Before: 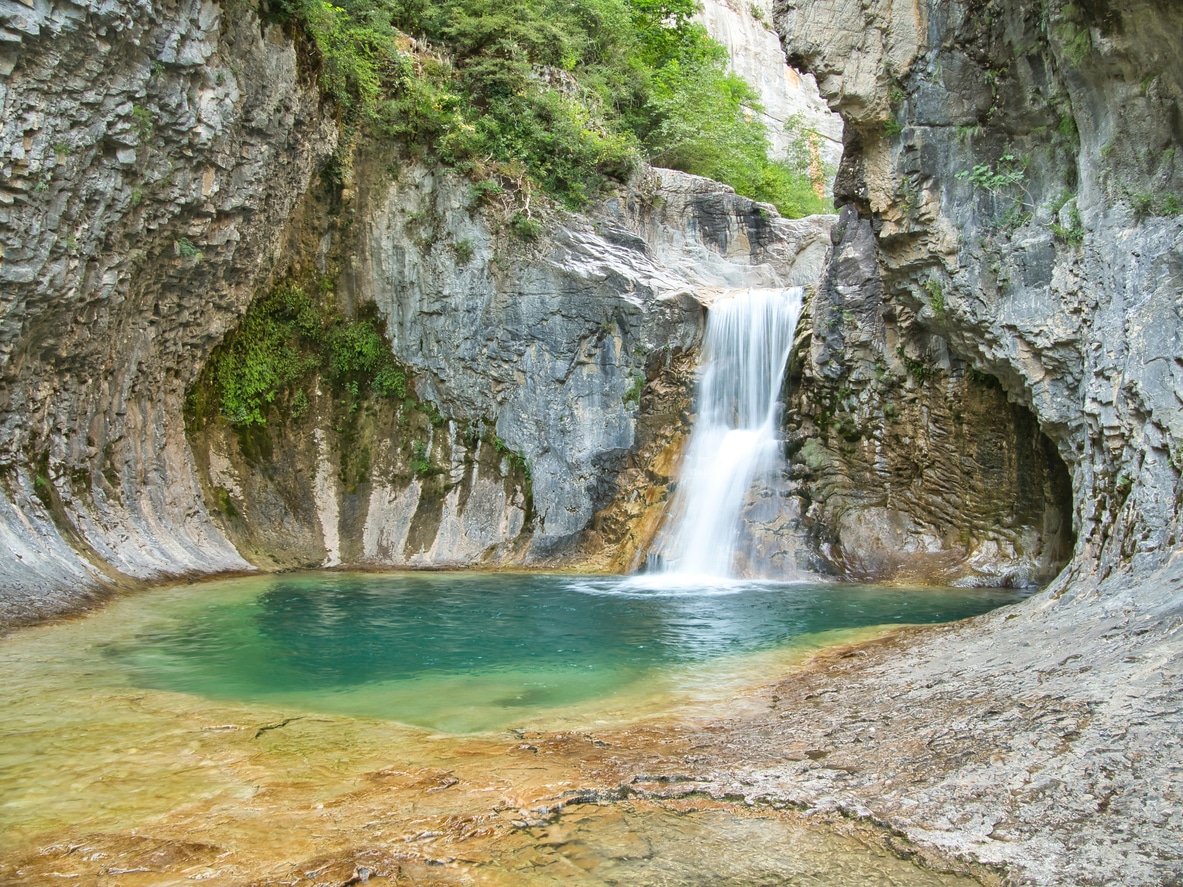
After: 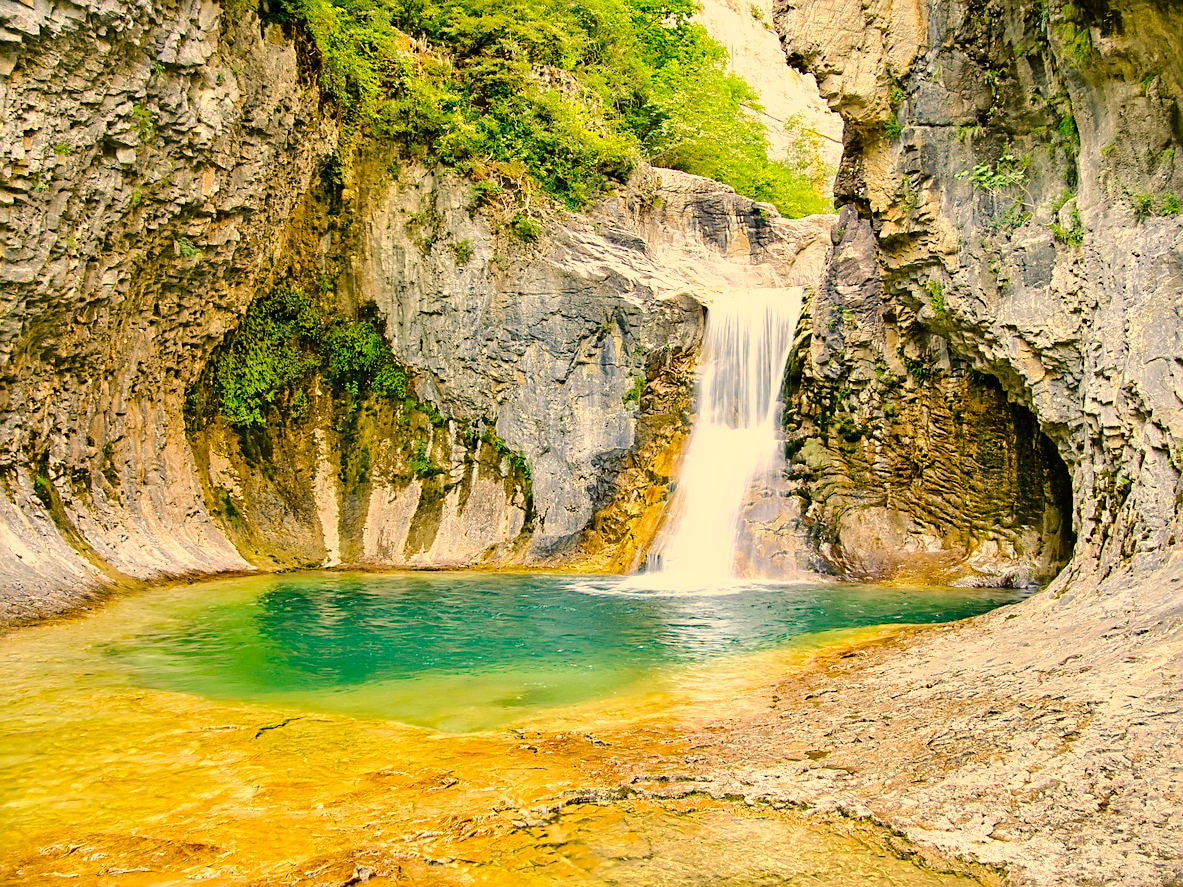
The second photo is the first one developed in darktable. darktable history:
color correction: highlights a* 15, highlights b* 31.55
color balance rgb: perceptual saturation grading › global saturation 25%, perceptual brilliance grading › mid-tones 10%, perceptual brilliance grading › shadows 15%, global vibrance 20%
tone curve: curves: ch0 [(0, 0) (0.003, 0) (0.011, 0.001) (0.025, 0.001) (0.044, 0.002) (0.069, 0.007) (0.1, 0.015) (0.136, 0.027) (0.177, 0.066) (0.224, 0.122) (0.277, 0.219) (0.335, 0.327) (0.399, 0.432) (0.468, 0.527) (0.543, 0.615) (0.623, 0.695) (0.709, 0.777) (0.801, 0.874) (0.898, 0.973) (1, 1)], preserve colors none
sharpen: on, module defaults
